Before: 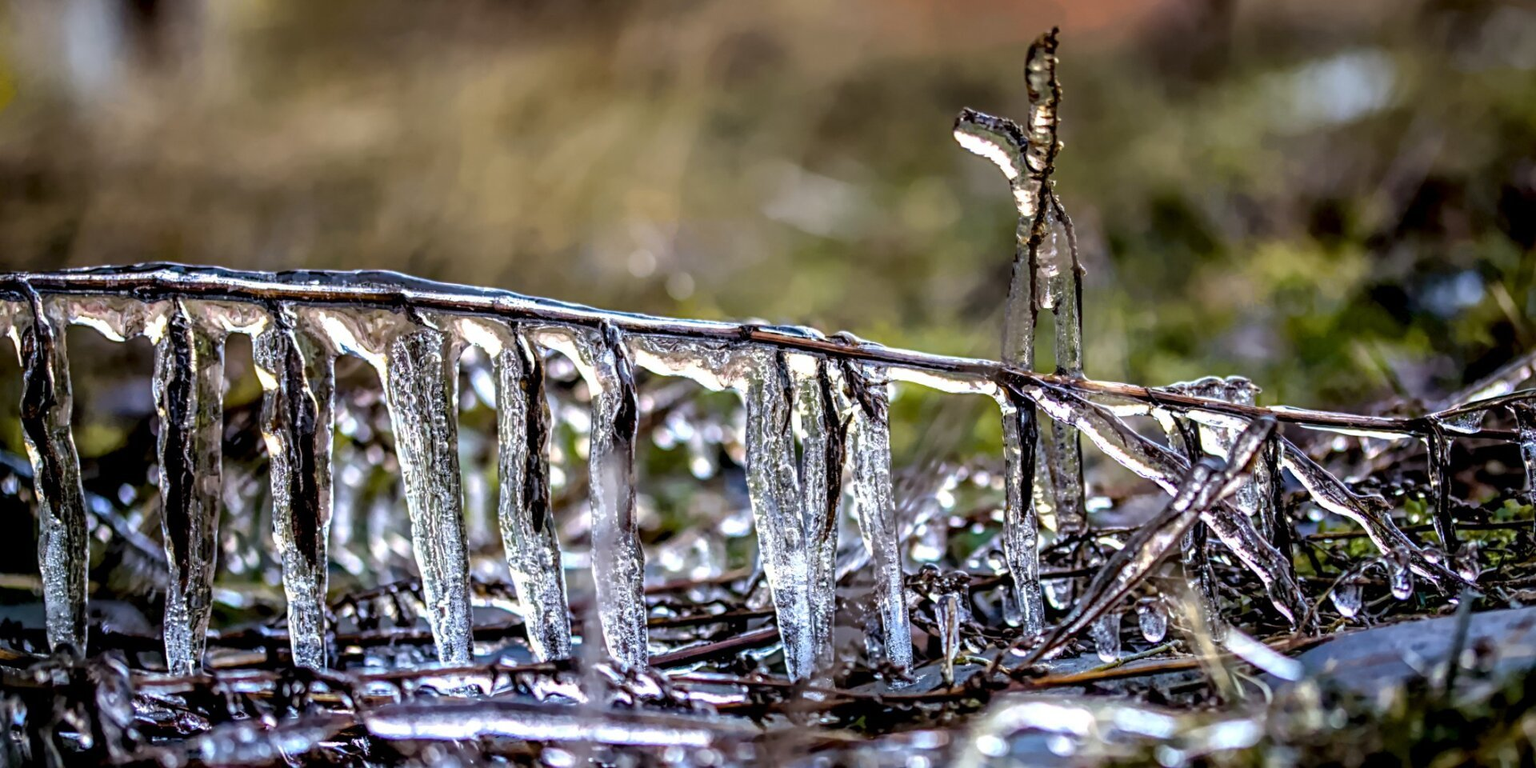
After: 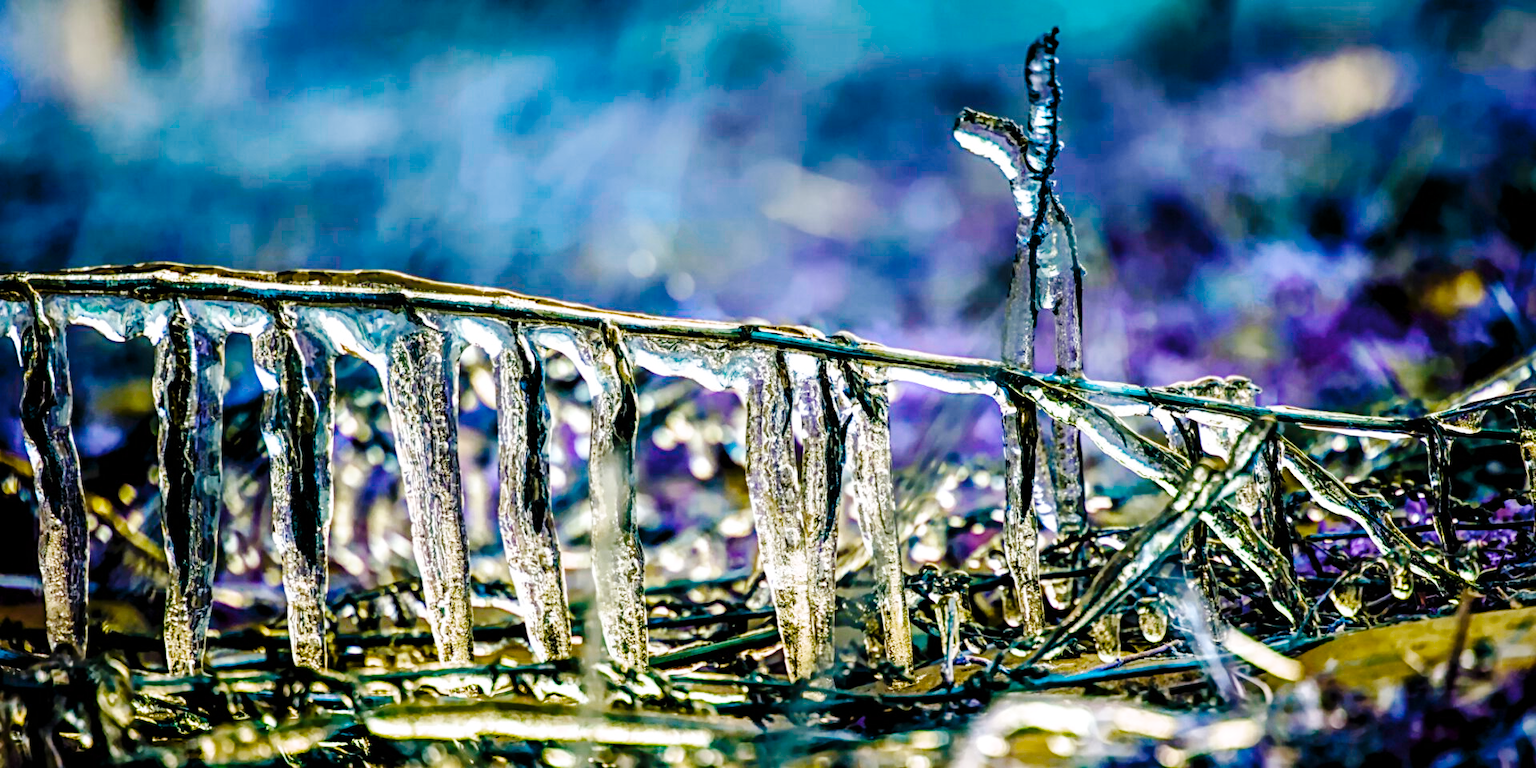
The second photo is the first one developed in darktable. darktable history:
color balance rgb: power › hue 328.38°, perceptual saturation grading › global saturation 20%, perceptual saturation grading › highlights -49.803%, perceptual saturation grading › shadows 25.723%, hue shift 178.94°, global vibrance 49.231%, contrast 0.919%
base curve: curves: ch0 [(0, 0) (0.036, 0.025) (0.121, 0.166) (0.206, 0.329) (0.605, 0.79) (1, 1)], preserve colors none
